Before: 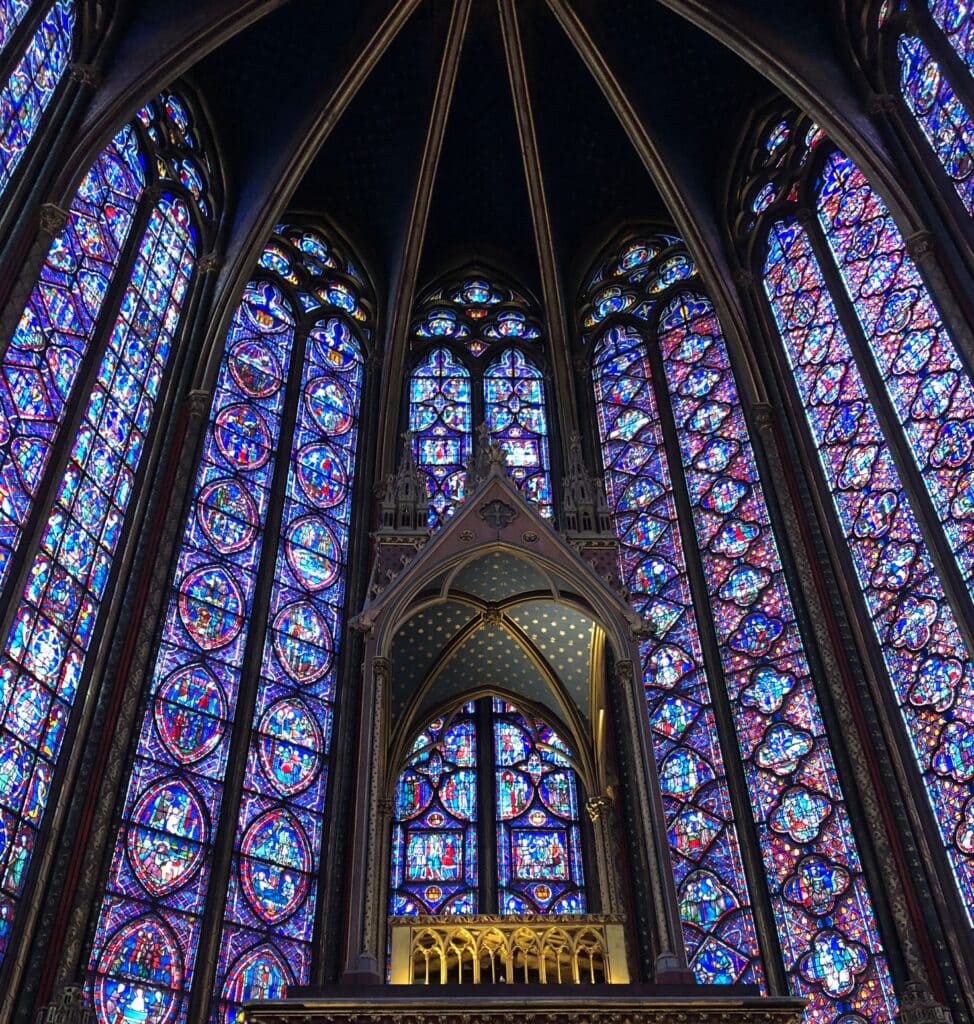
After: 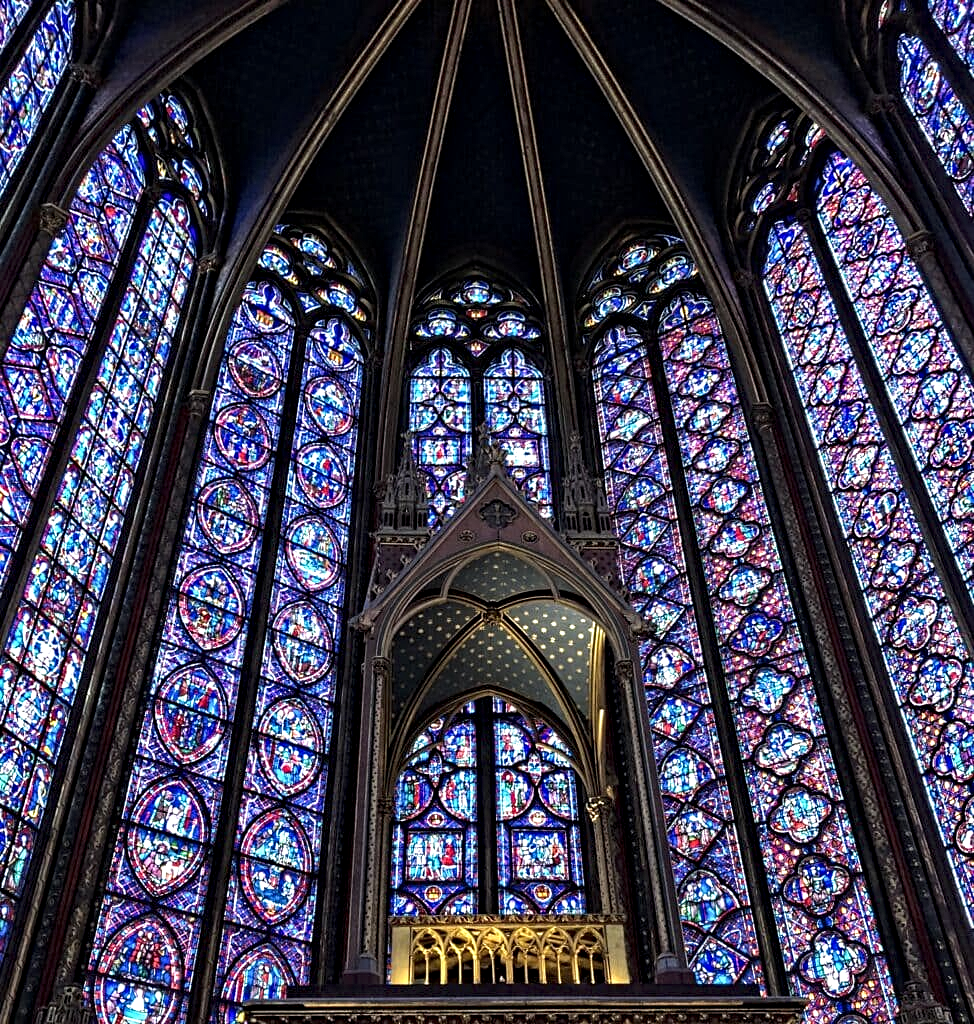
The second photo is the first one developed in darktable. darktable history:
tone equalizer: on, module defaults
contrast equalizer: octaves 7, y [[0.5, 0.542, 0.583, 0.625, 0.667, 0.708], [0.5 ×6], [0.5 ×6], [0 ×6], [0 ×6]]
